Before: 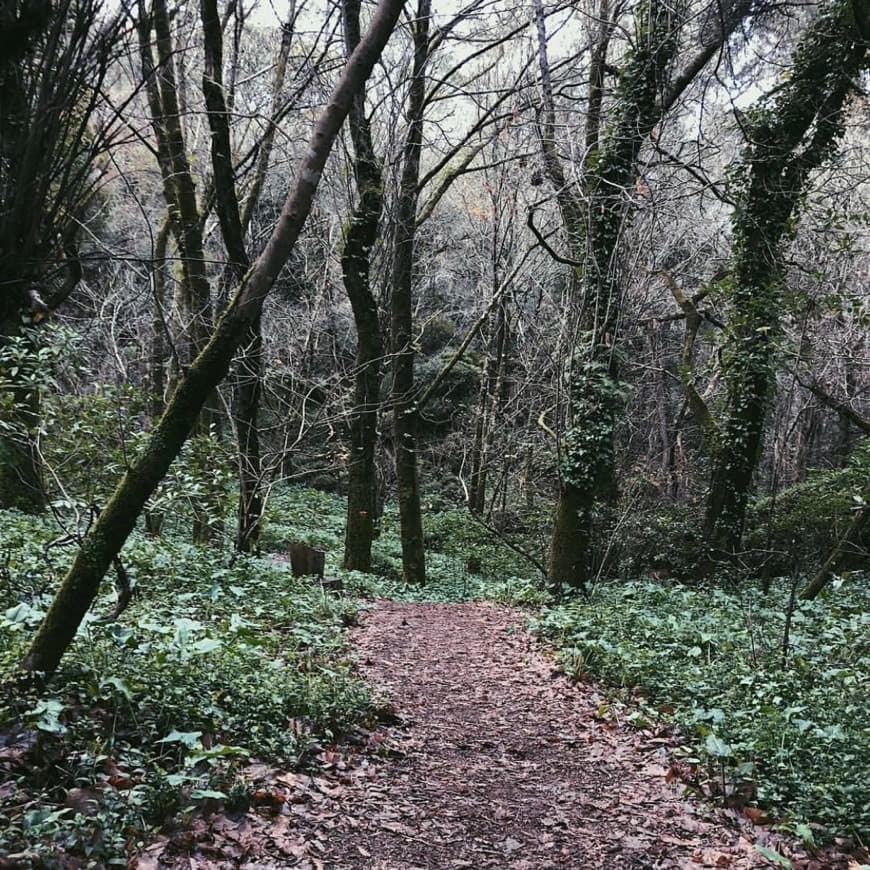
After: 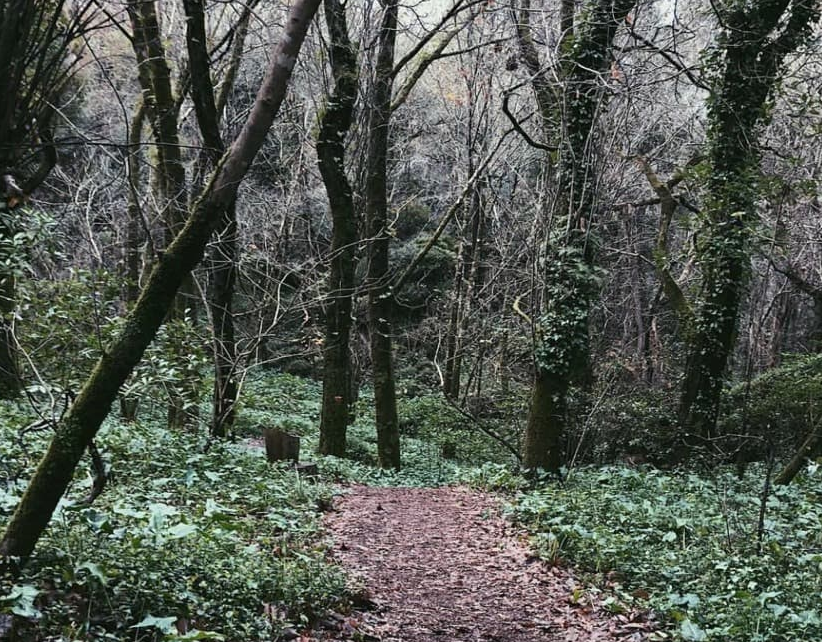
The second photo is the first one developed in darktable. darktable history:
crop and rotate: left 2.938%, top 13.327%, right 2.481%, bottom 12.875%
